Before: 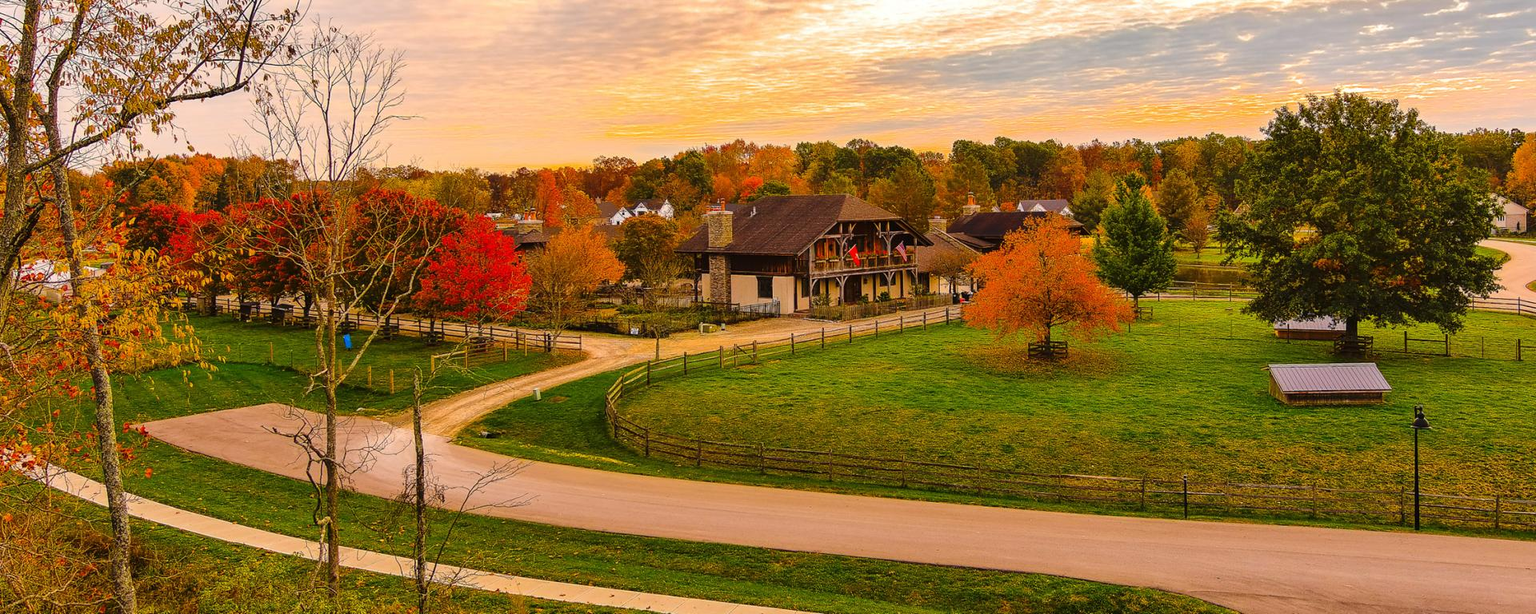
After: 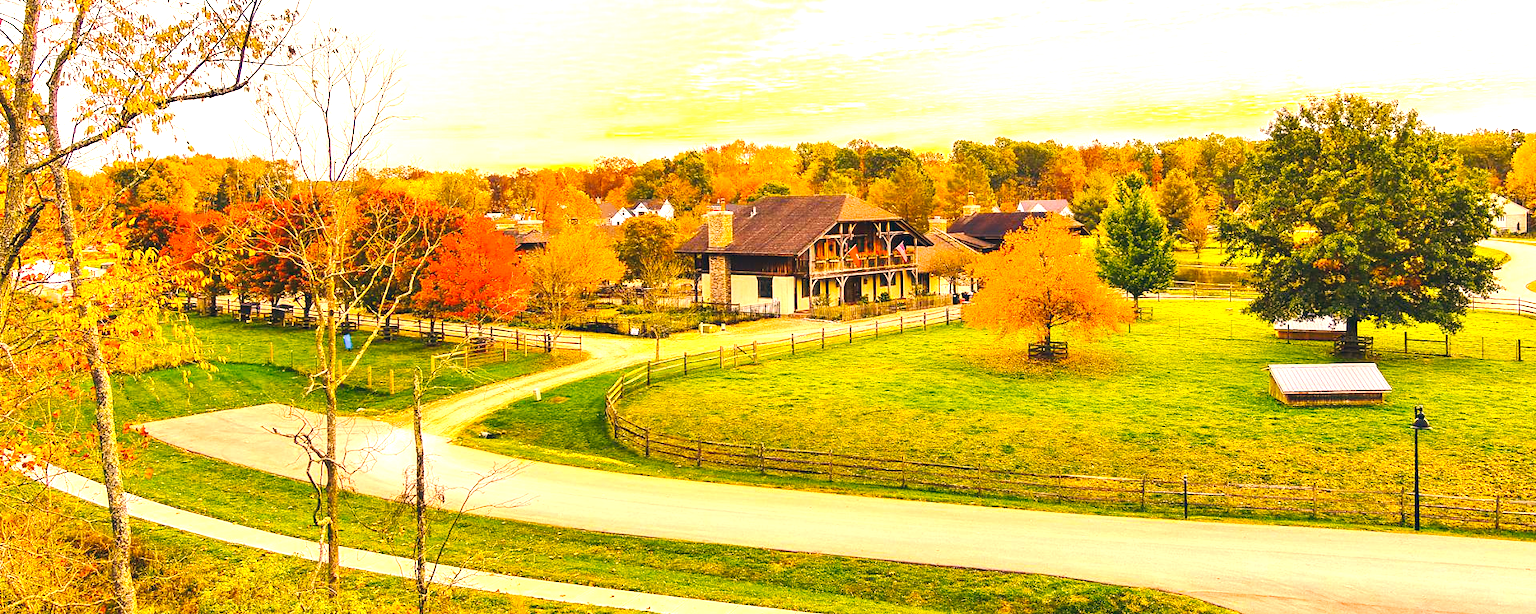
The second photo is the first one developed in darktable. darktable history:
color balance rgb: perceptual saturation grading › global saturation 0.699%, perceptual brilliance grading › global brilliance 30.428%, perceptual brilliance grading › highlights 12.533%, perceptual brilliance grading › mid-tones 24.333%
exposure: black level correction 0, exposure 0.498 EV, compensate highlight preservation false
tone curve: curves: ch0 [(0, 0) (0.526, 0.642) (1, 1)], preserve colors none
color correction: highlights a* 10.32, highlights b* 14.05, shadows a* -9.59, shadows b* -14.92
